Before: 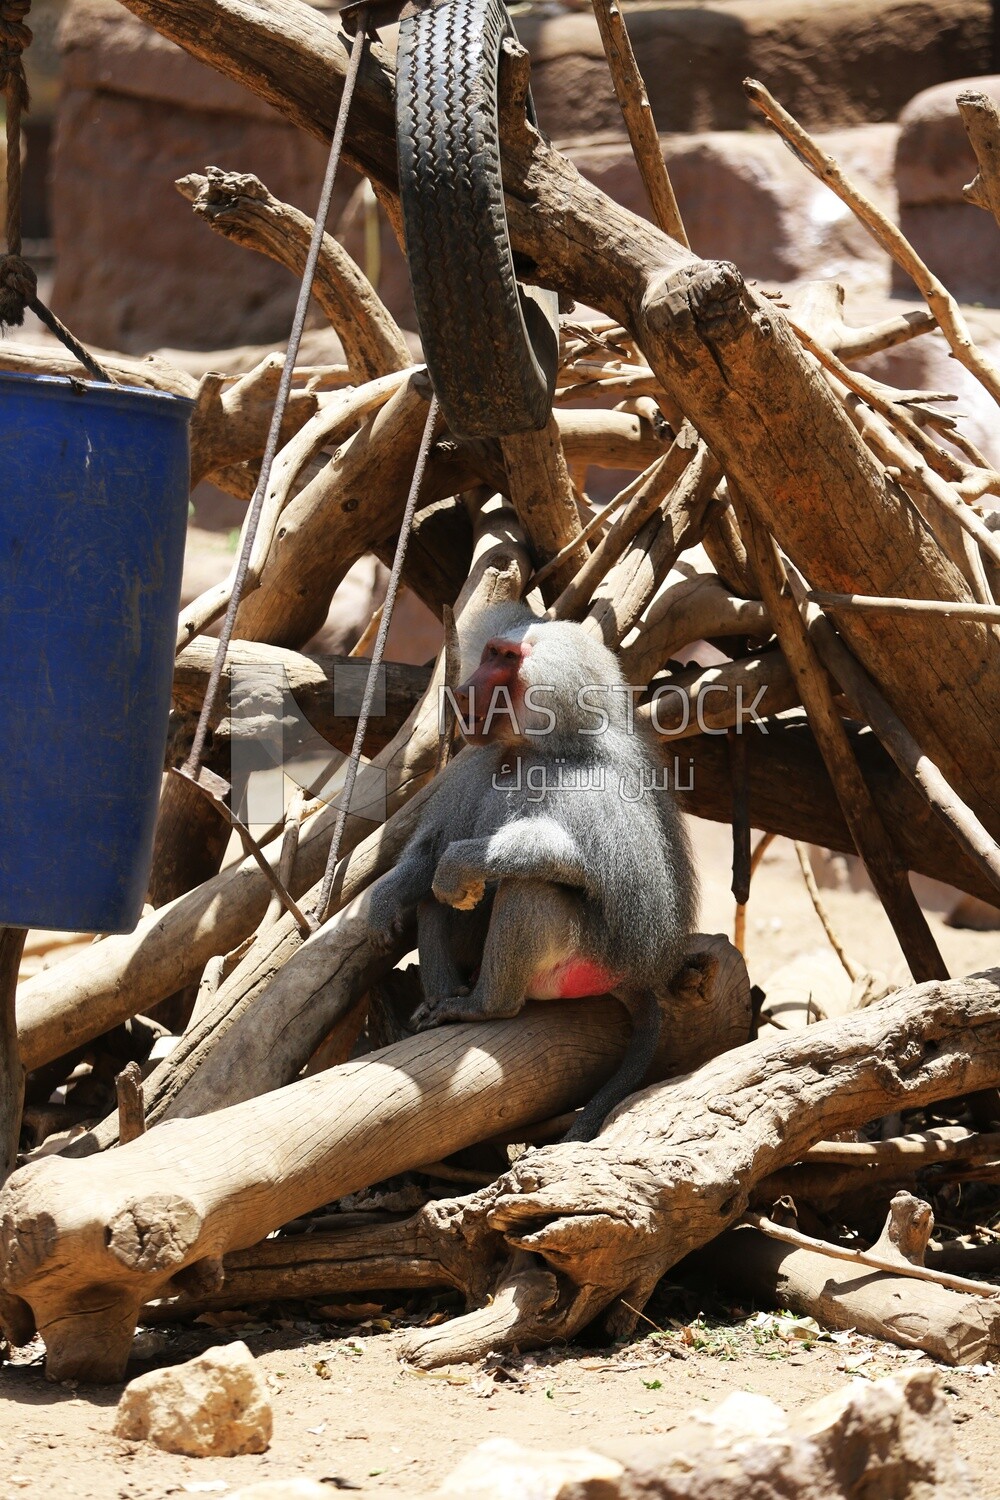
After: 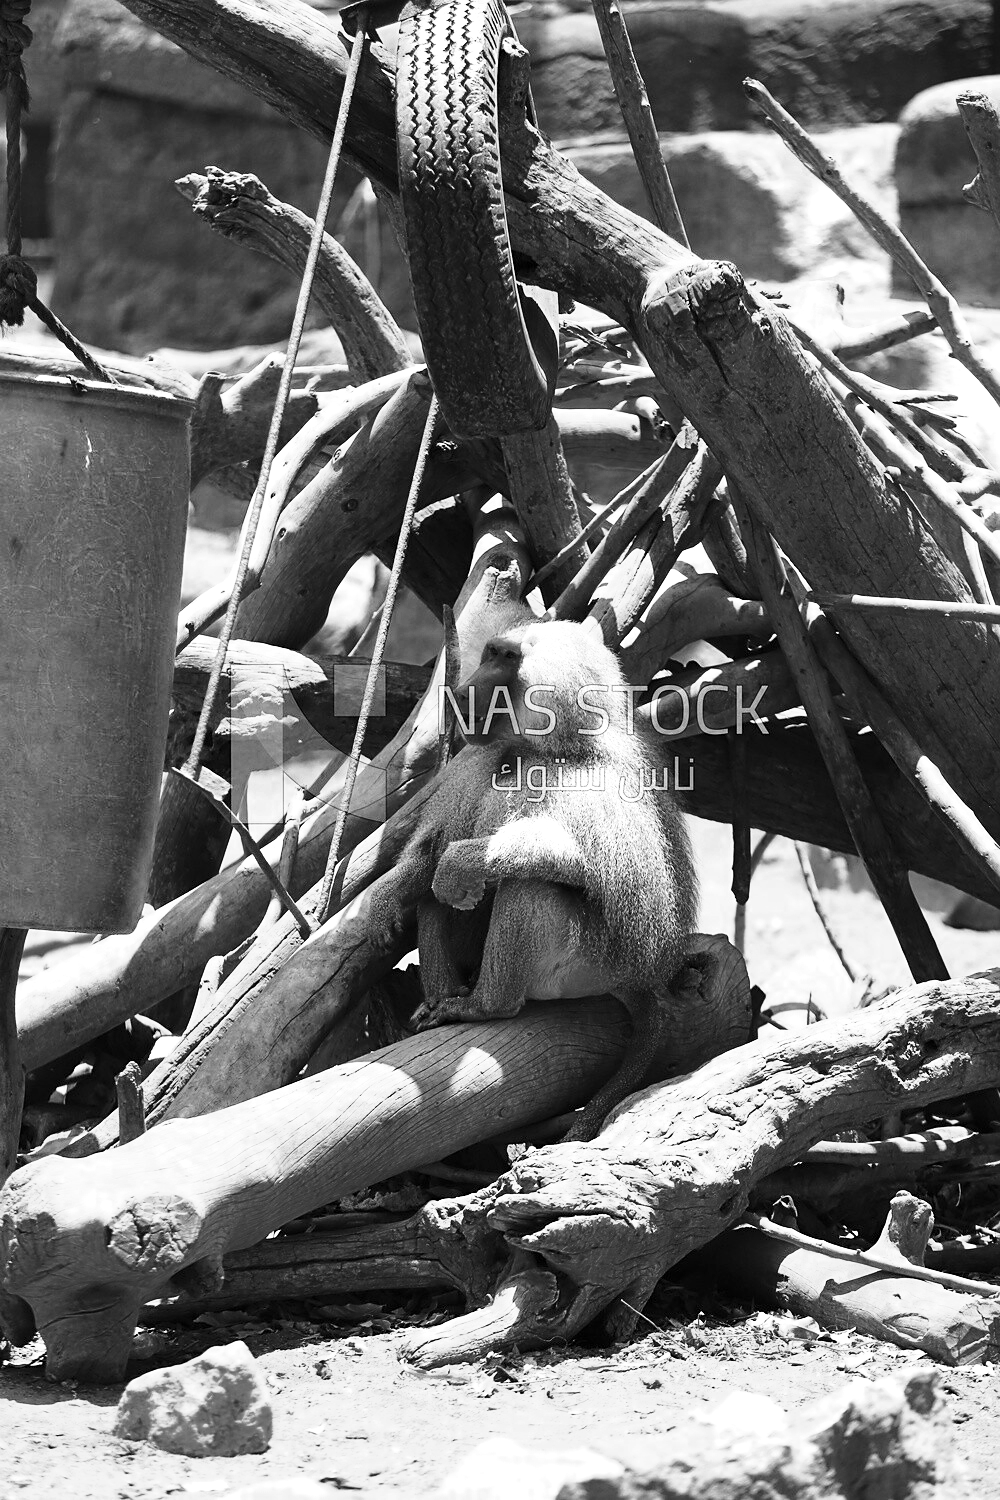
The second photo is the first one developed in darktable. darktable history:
shadows and highlights: radius 90.2, shadows -14.08, white point adjustment 0.172, highlights 31.7, compress 48.26%, highlights color adjustment 52.54%, soften with gaussian
sharpen: radius 1.514, amount 0.363, threshold 1.385
color zones: curves: ch0 [(0.287, 0.048) (0.493, 0.484) (0.737, 0.816)]; ch1 [(0, 0) (0.143, 0) (0.286, 0) (0.429, 0) (0.571, 0) (0.714, 0) (0.857, 0)]
base curve: curves: ch0 [(0, 0) (0.028, 0.03) (0.121, 0.232) (0.46, 0.748) (0.859, 0.968) (1, 1)], preserve colors none
exposure: black level correction 0.001, exposure 0.498 EV, compensate highlight preservation false
